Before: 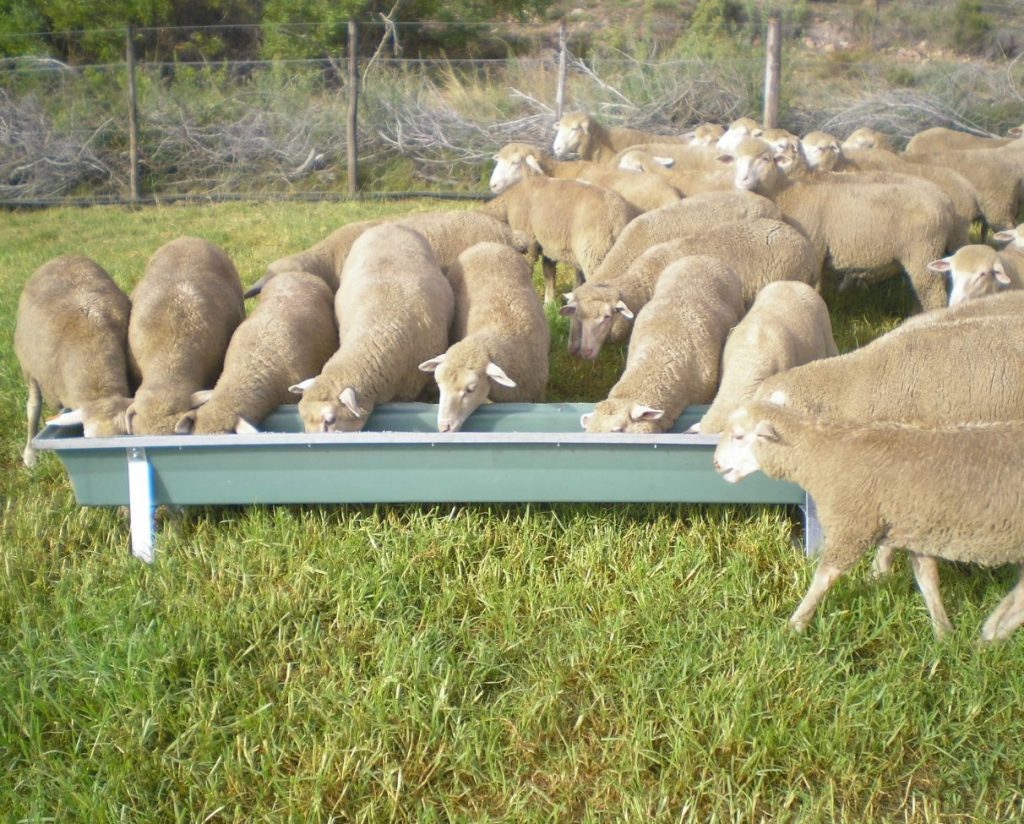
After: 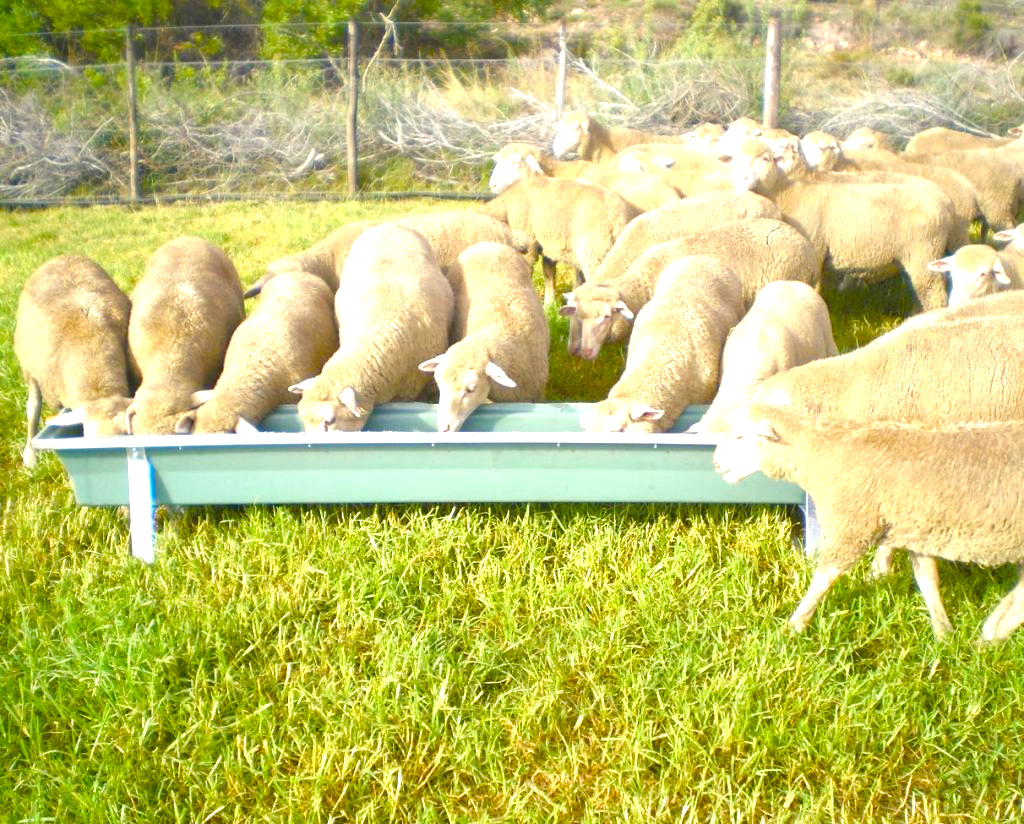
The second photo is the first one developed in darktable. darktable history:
color balance rgb: power › hue 329.53°, highlights gain › luminance 6.482%, highlights gain › chroma 2.539%, highlights gain › hue 88.26°, perceptual saturation grading › global saturation 55.898%, perceptual saturation grading › highlights -50.084%, perceptual saturation grading › mid-tones 39.921%, perceptual saturation grading › shadows 30.643%, perceptual brilliance grading › global brilliance 11.291%
exposure: black level correction 0, exposure 0.499 EV, compensate highlight preservation false
